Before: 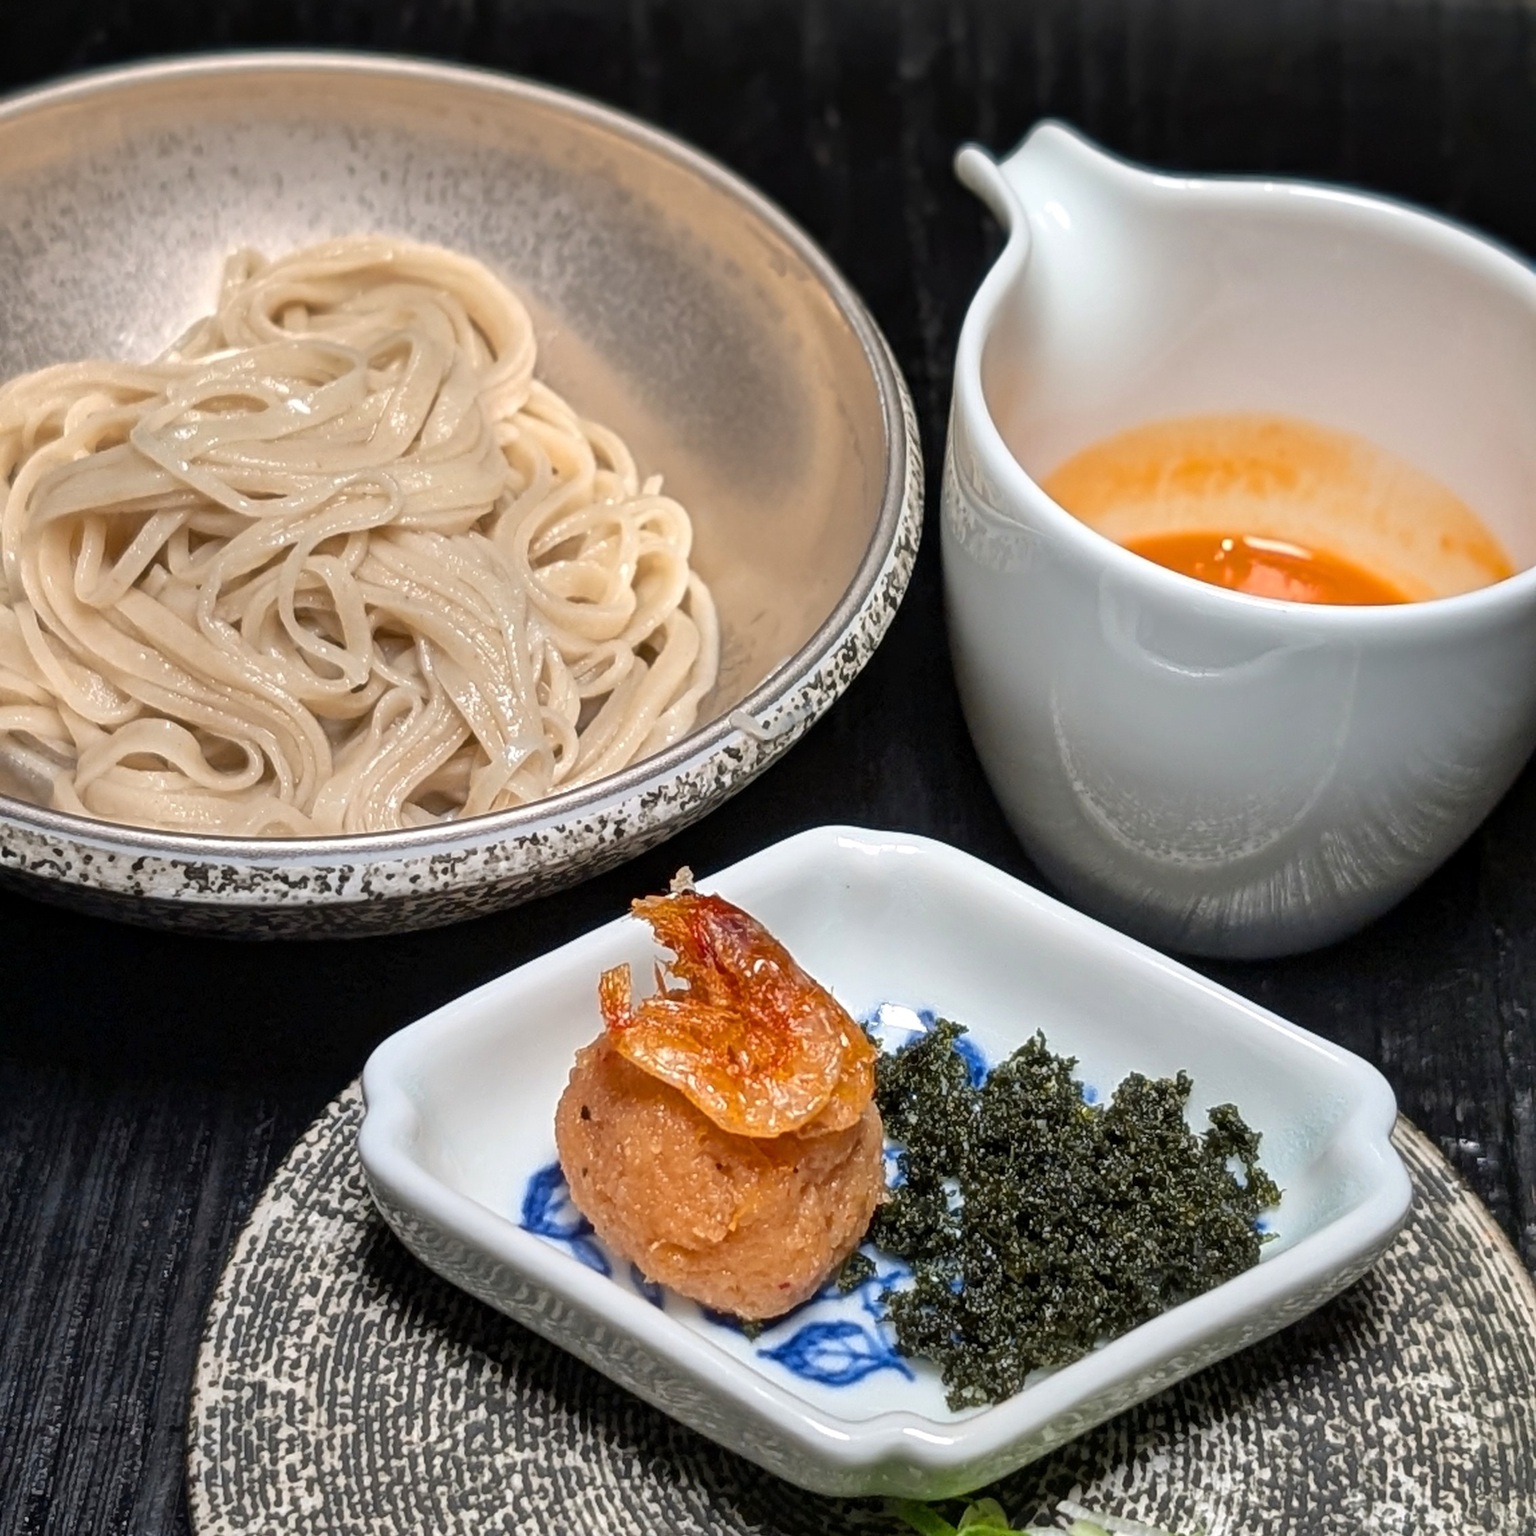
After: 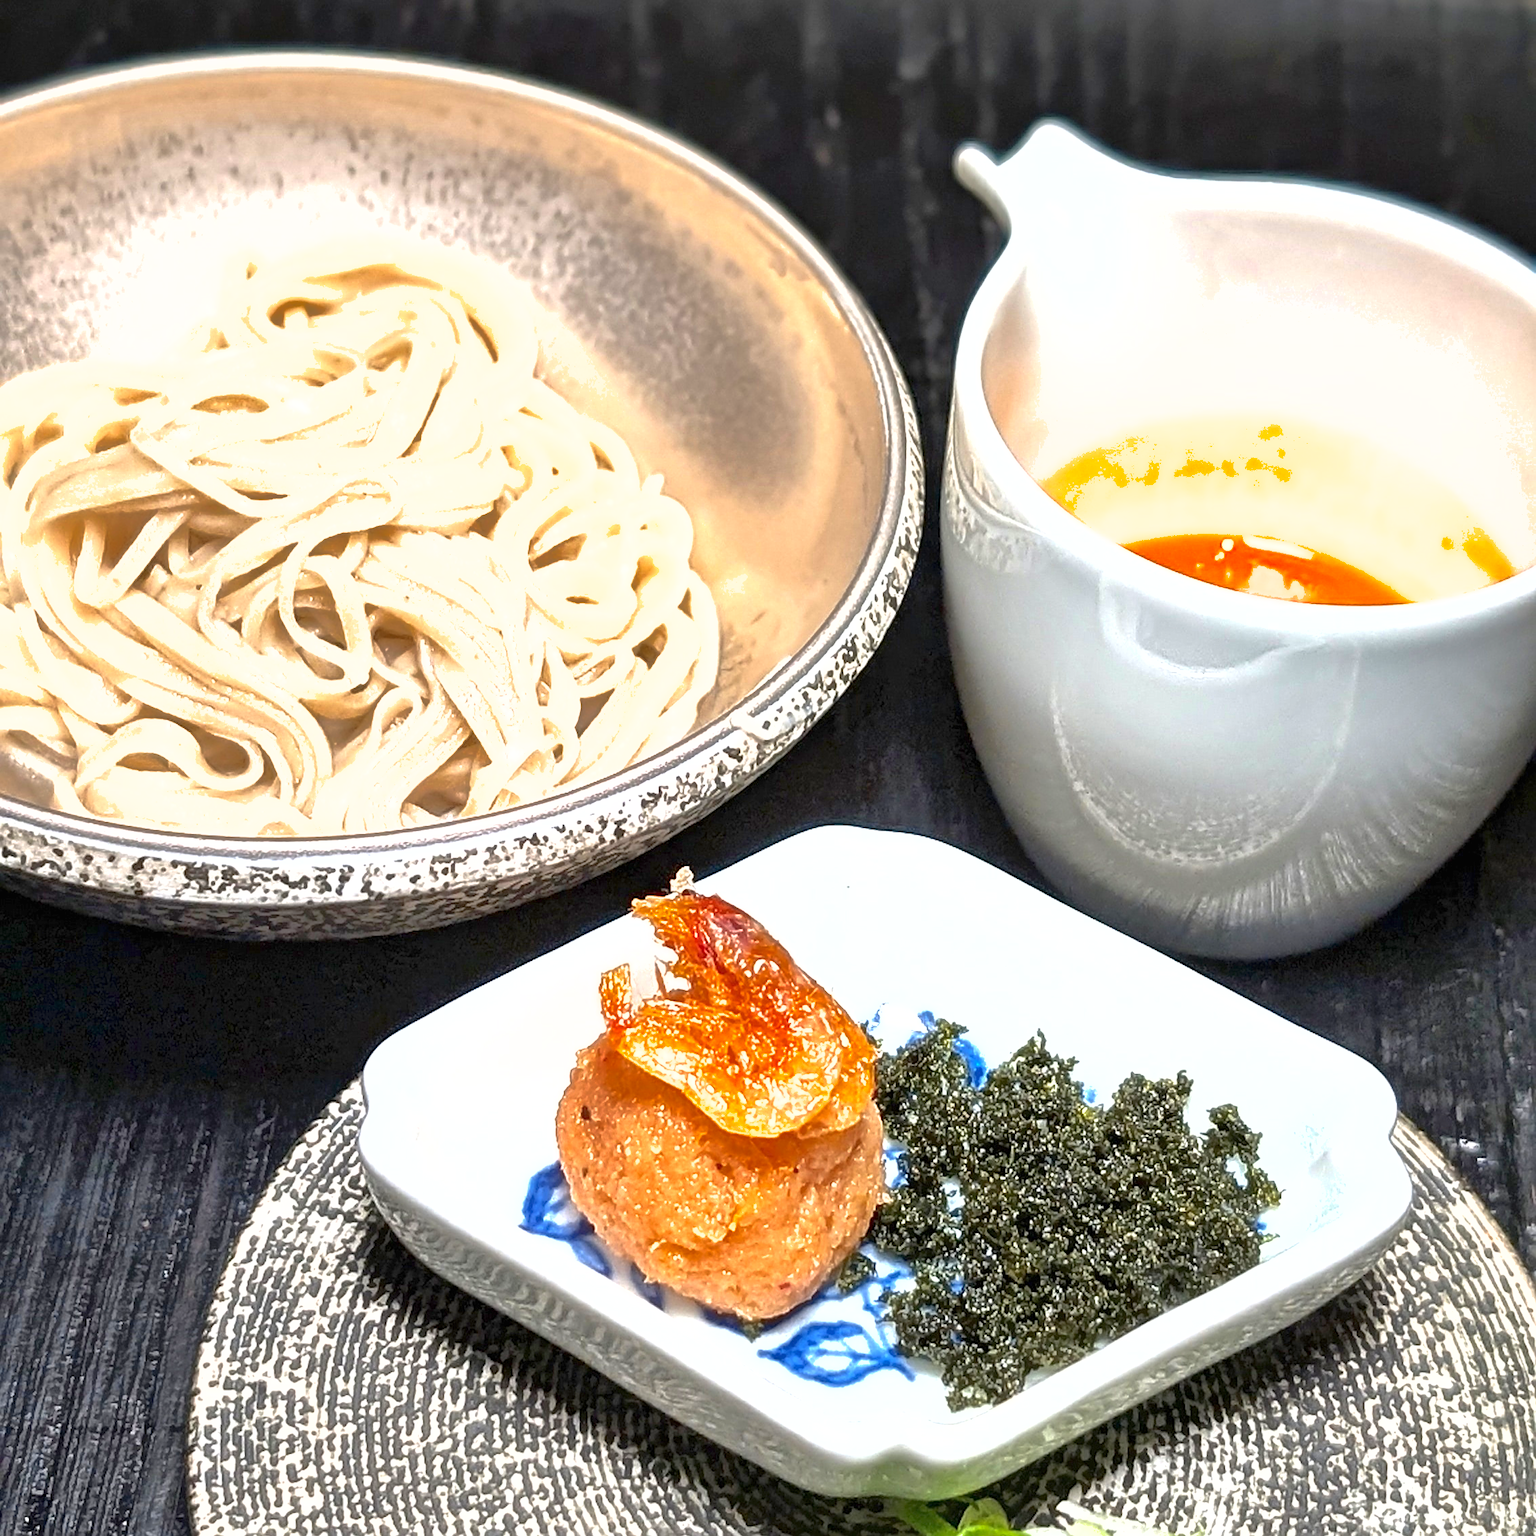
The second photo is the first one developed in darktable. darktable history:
contrast brightness saturation: contrast 0.073
shadows and highlights: on, module defaults
sharpen: on, module defaults
exposure: black level correction 0, exposure 1.199 EV, compensate highlight preservation false
